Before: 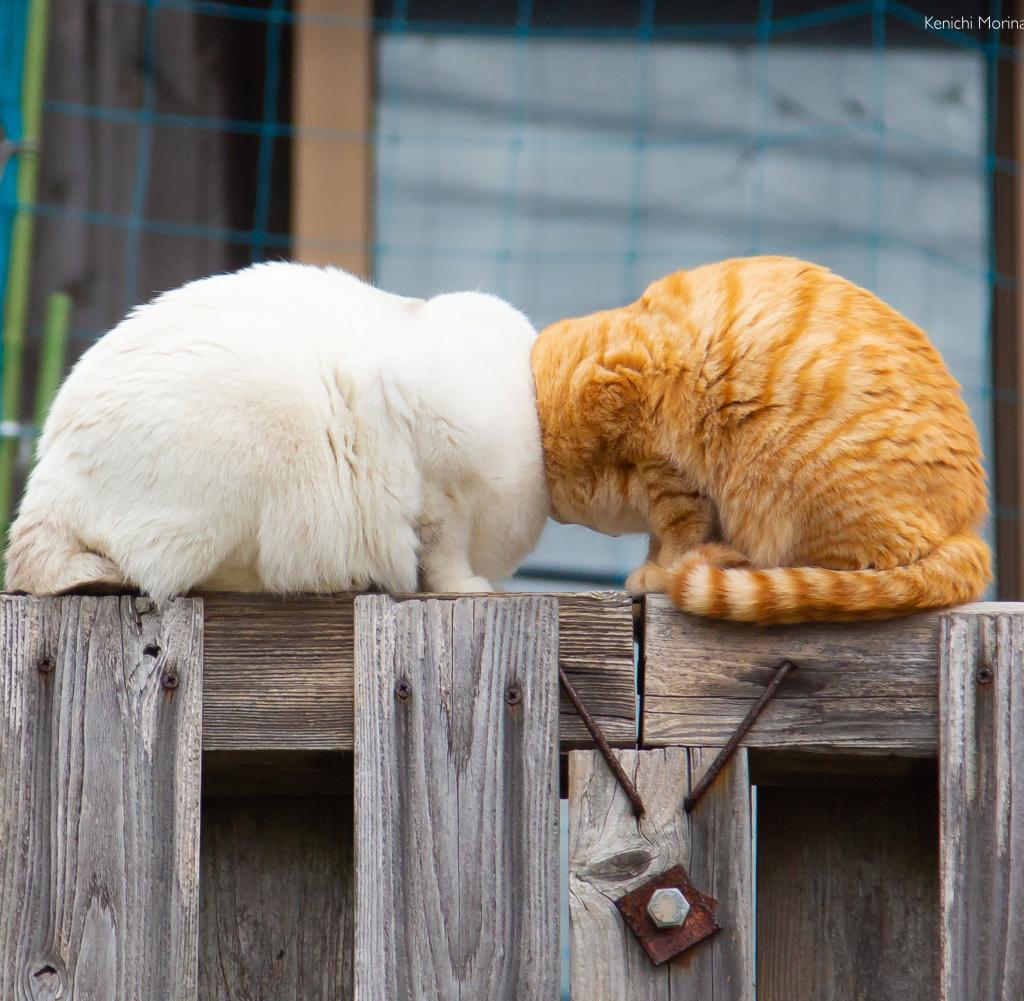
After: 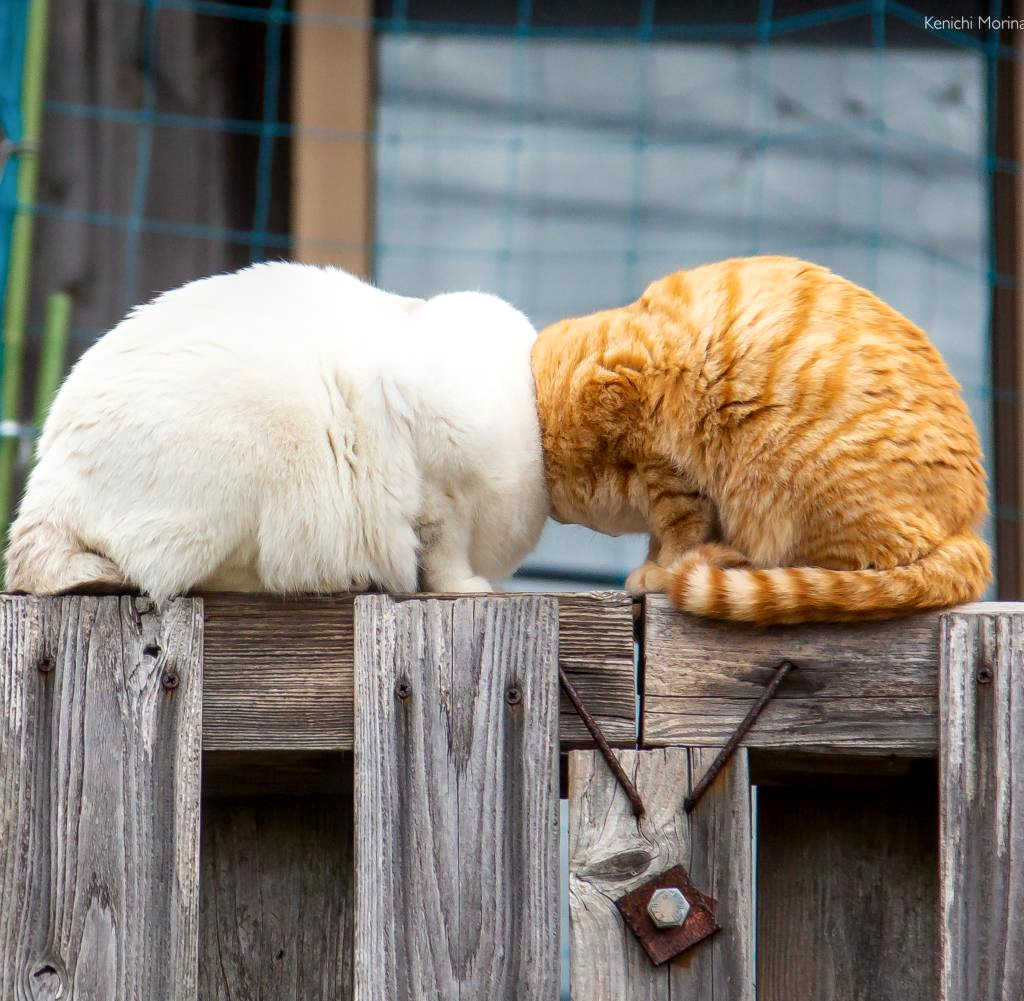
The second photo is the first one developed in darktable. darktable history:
shadows and highlights: shadows -0.081, highlights 39.16
local contrast: detail 130%
